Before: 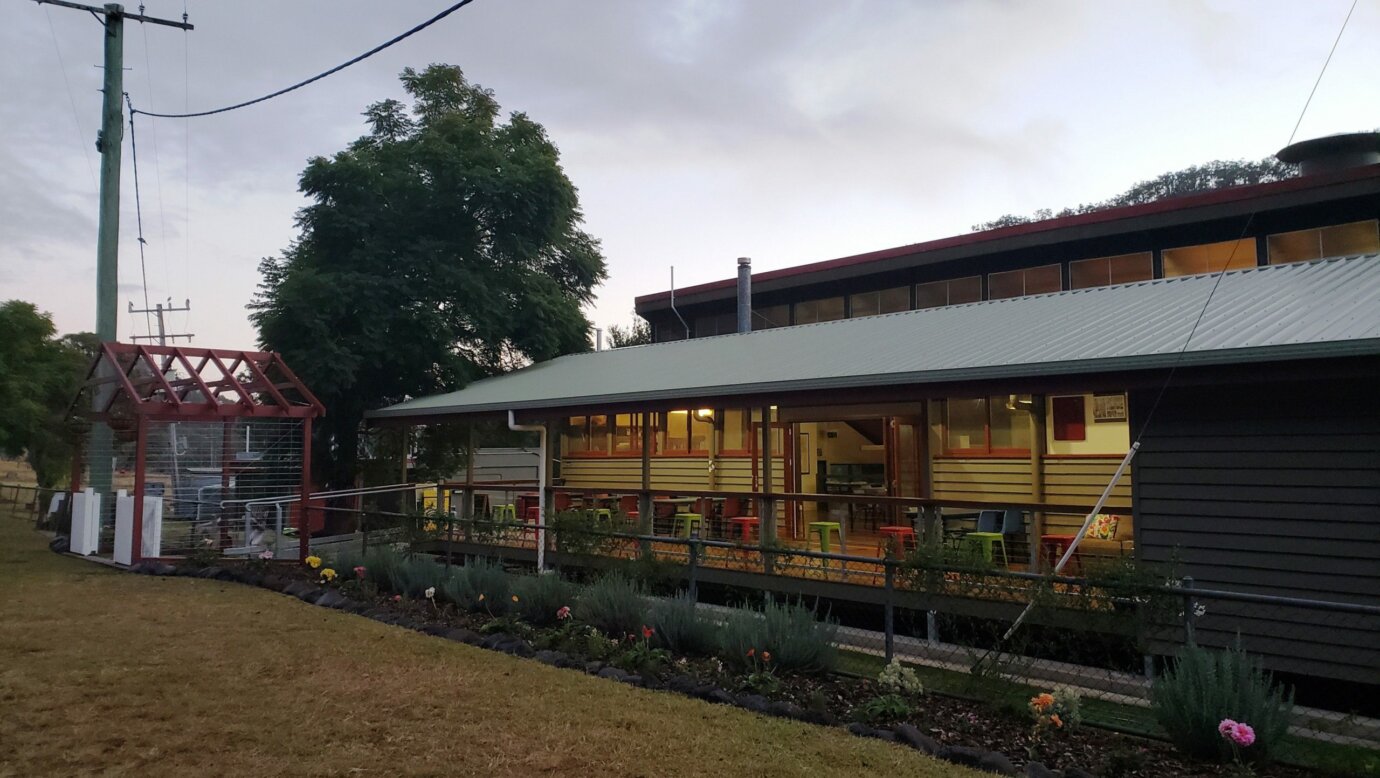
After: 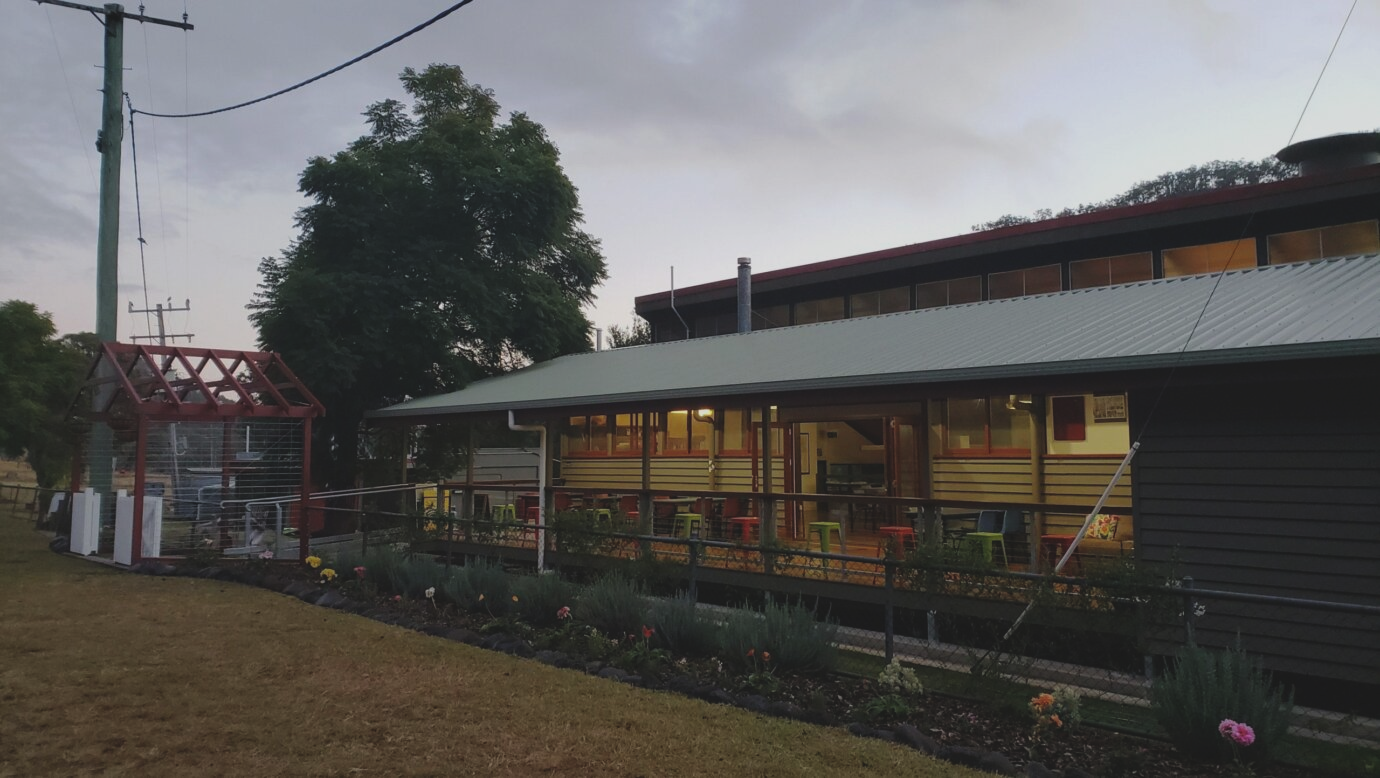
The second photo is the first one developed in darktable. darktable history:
shadows and highlights: radius 334.93, shadows 63.48, highlights 6.06, compress 87.7%, highlights color adjustment 39.73%, soften with gaussian
exposure: black level correction -0.015, exposure -0.5 EV, compensate highlight preservation false
